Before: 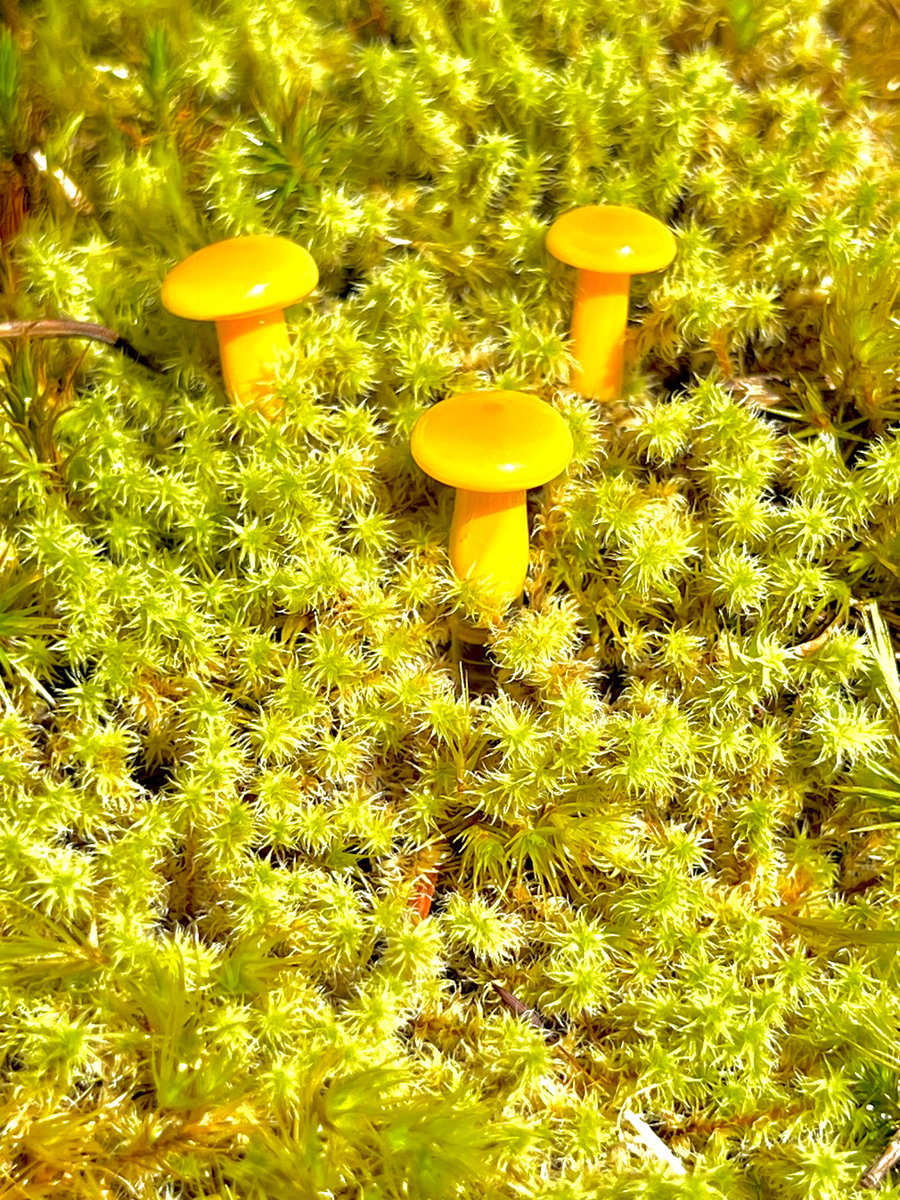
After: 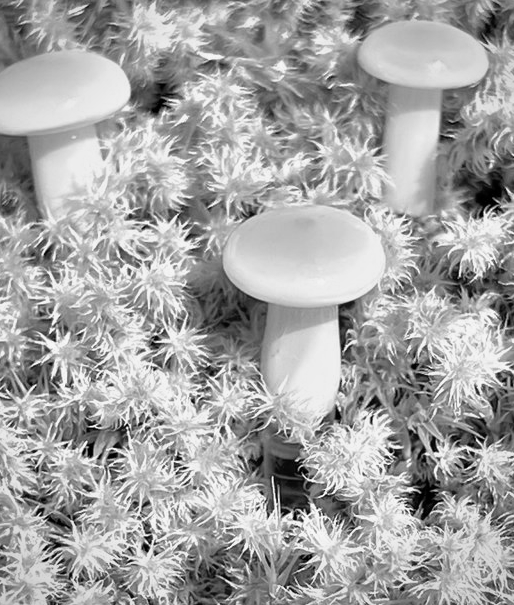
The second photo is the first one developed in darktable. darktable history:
monochrome: on, module defaults
levels: levels [0, 0.51, 1]
crop: left 20.932%, top 15.471%, right 21.848%, bottom 34.081%
vignetting: fall-off radius 45%, brightness -0.33
